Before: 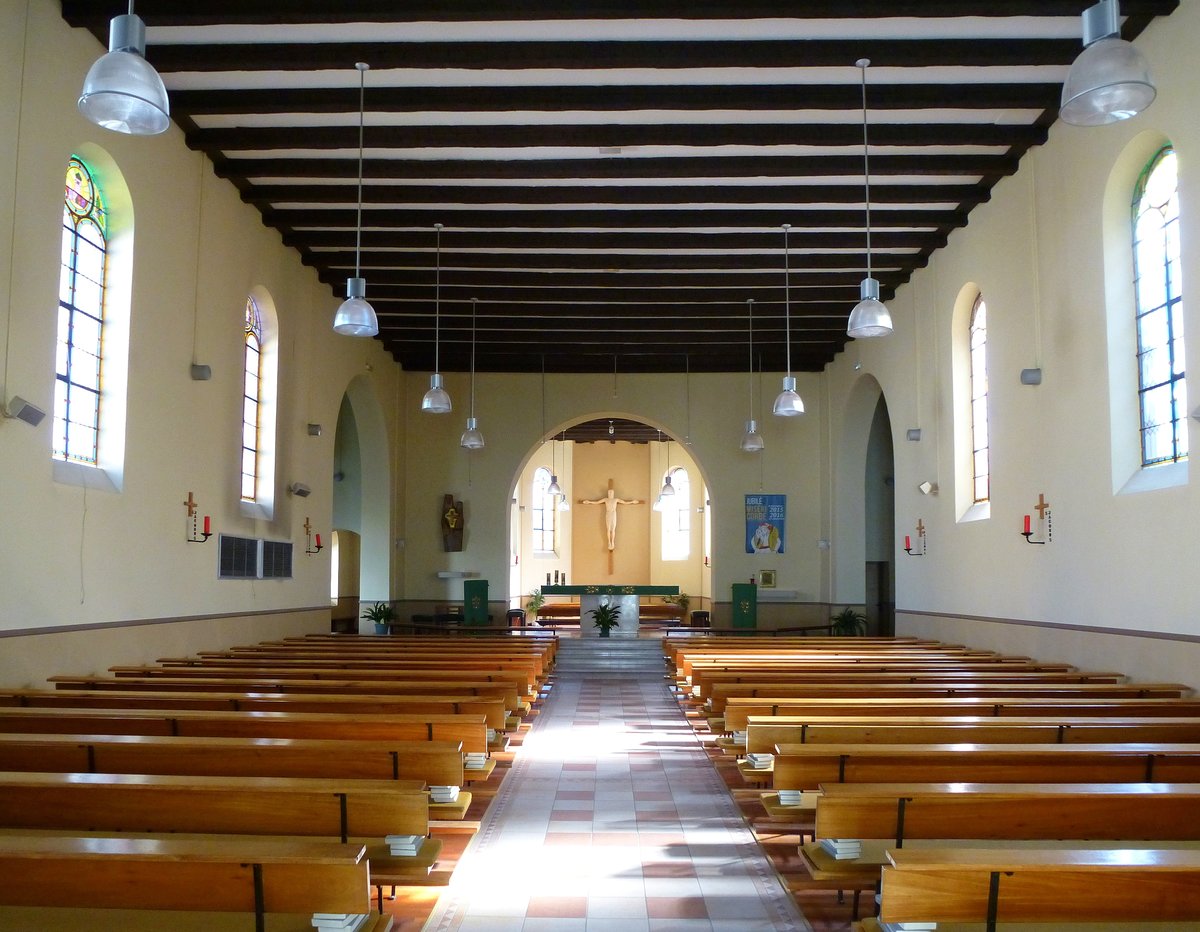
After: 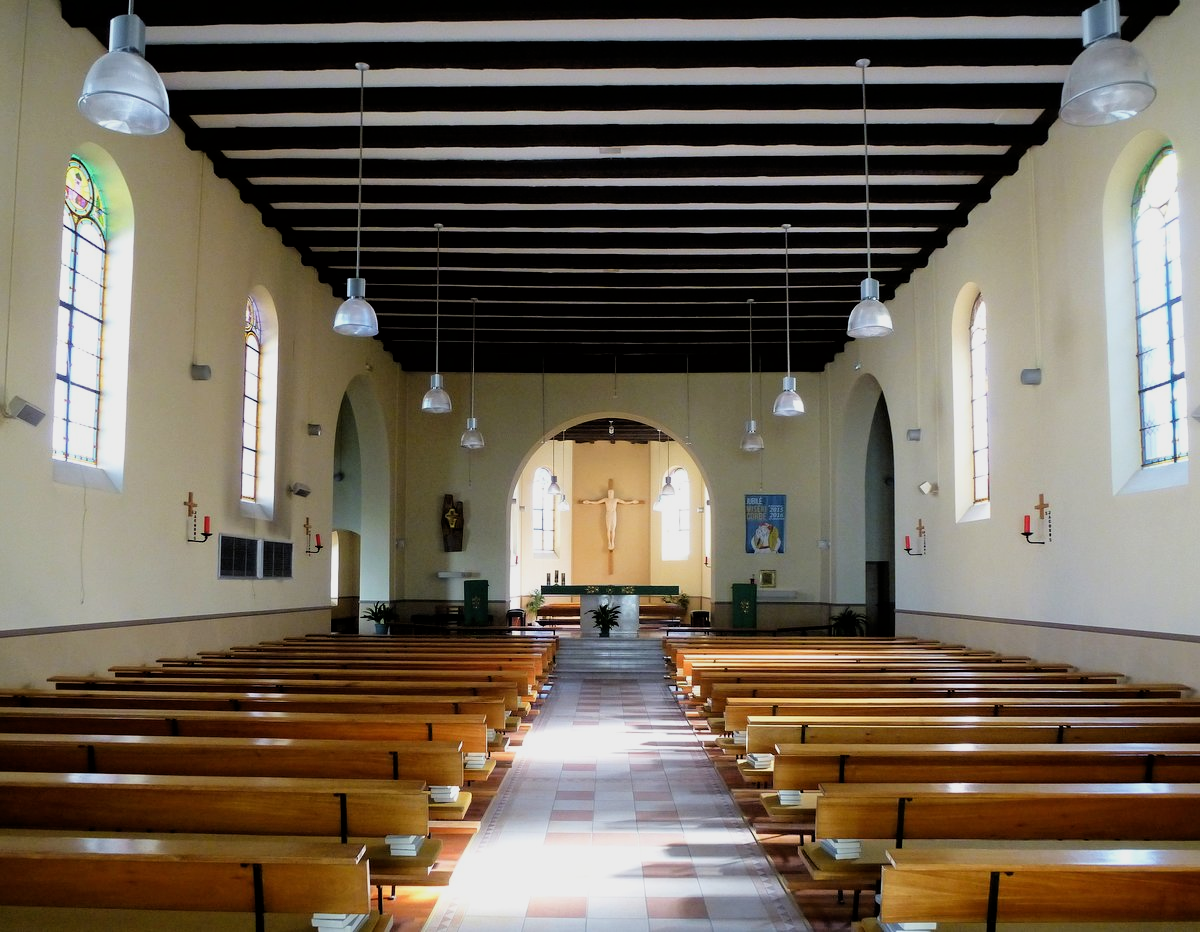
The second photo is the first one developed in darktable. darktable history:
filmic rgb: black relative exposure -11.85 EV, white relative exposure 5.46 EV, hardness 4.5, latitude 49.86%, contrast 1.144
